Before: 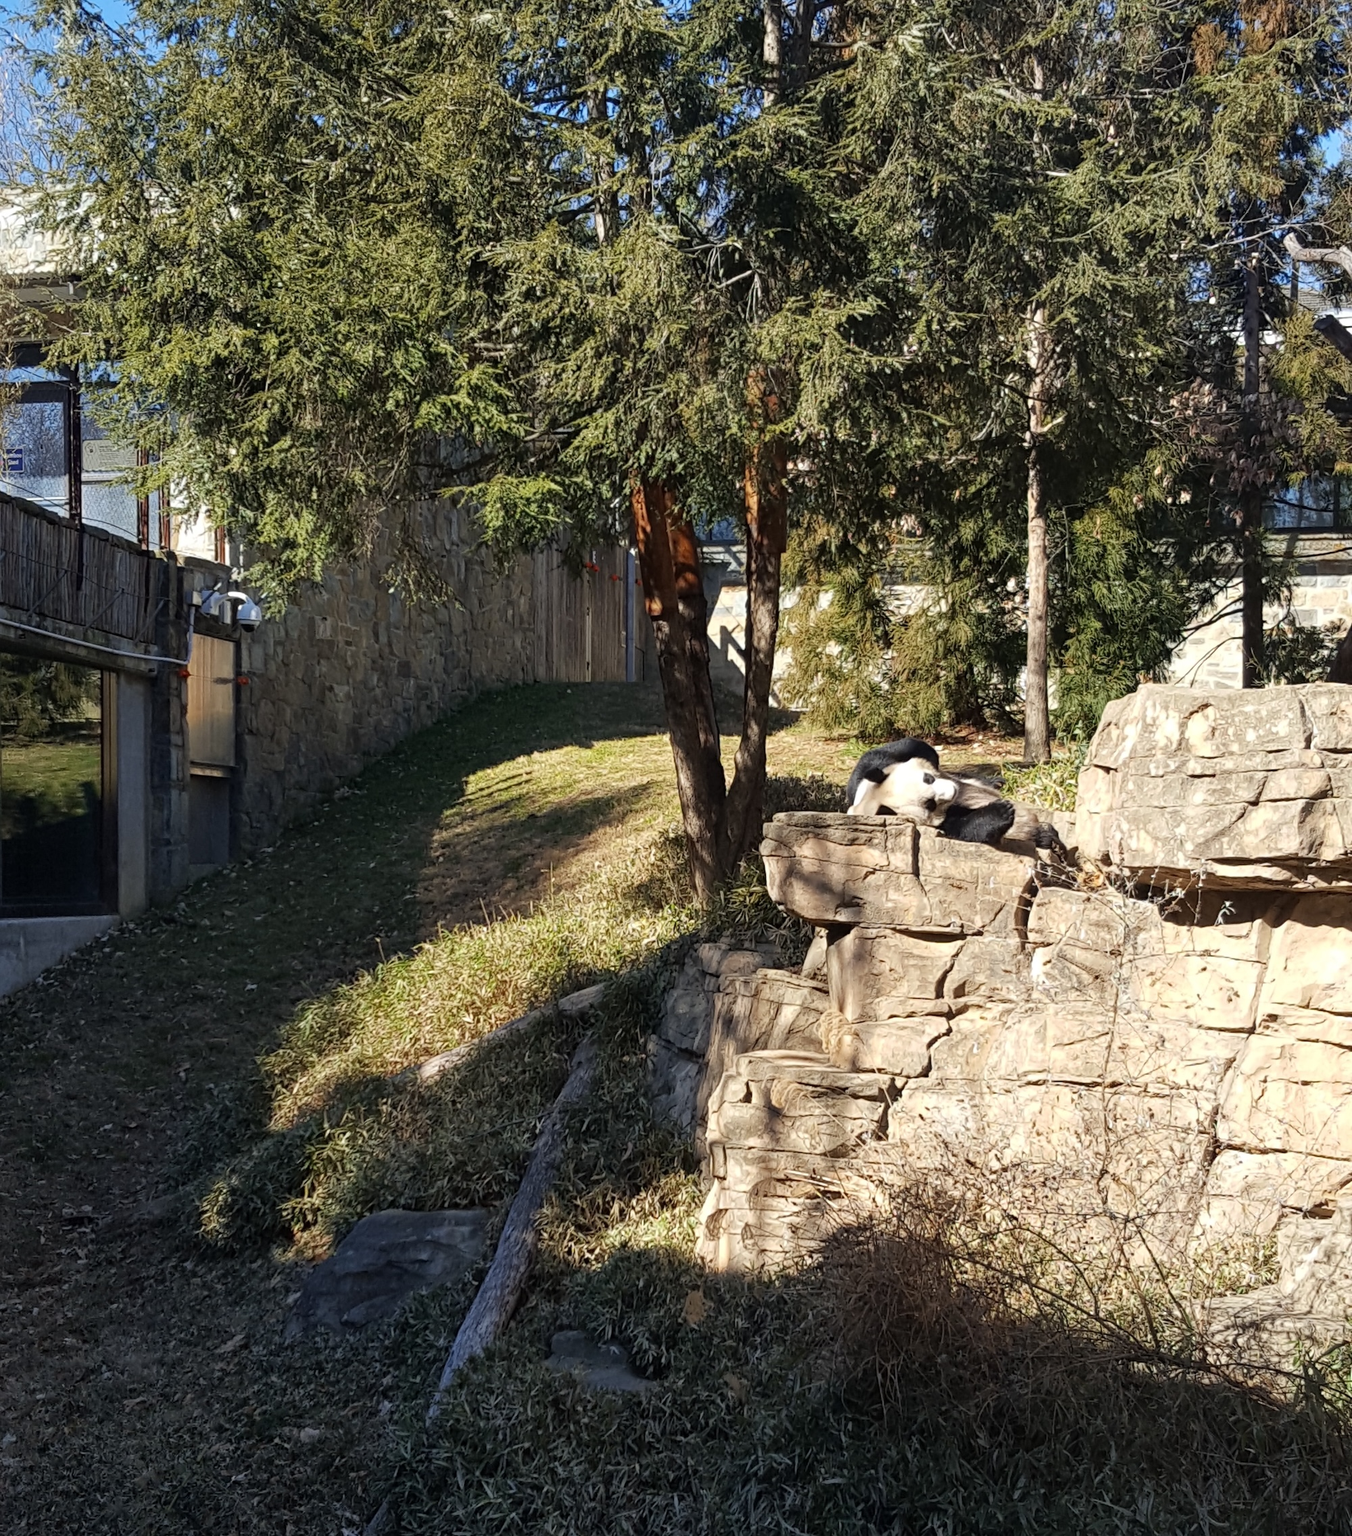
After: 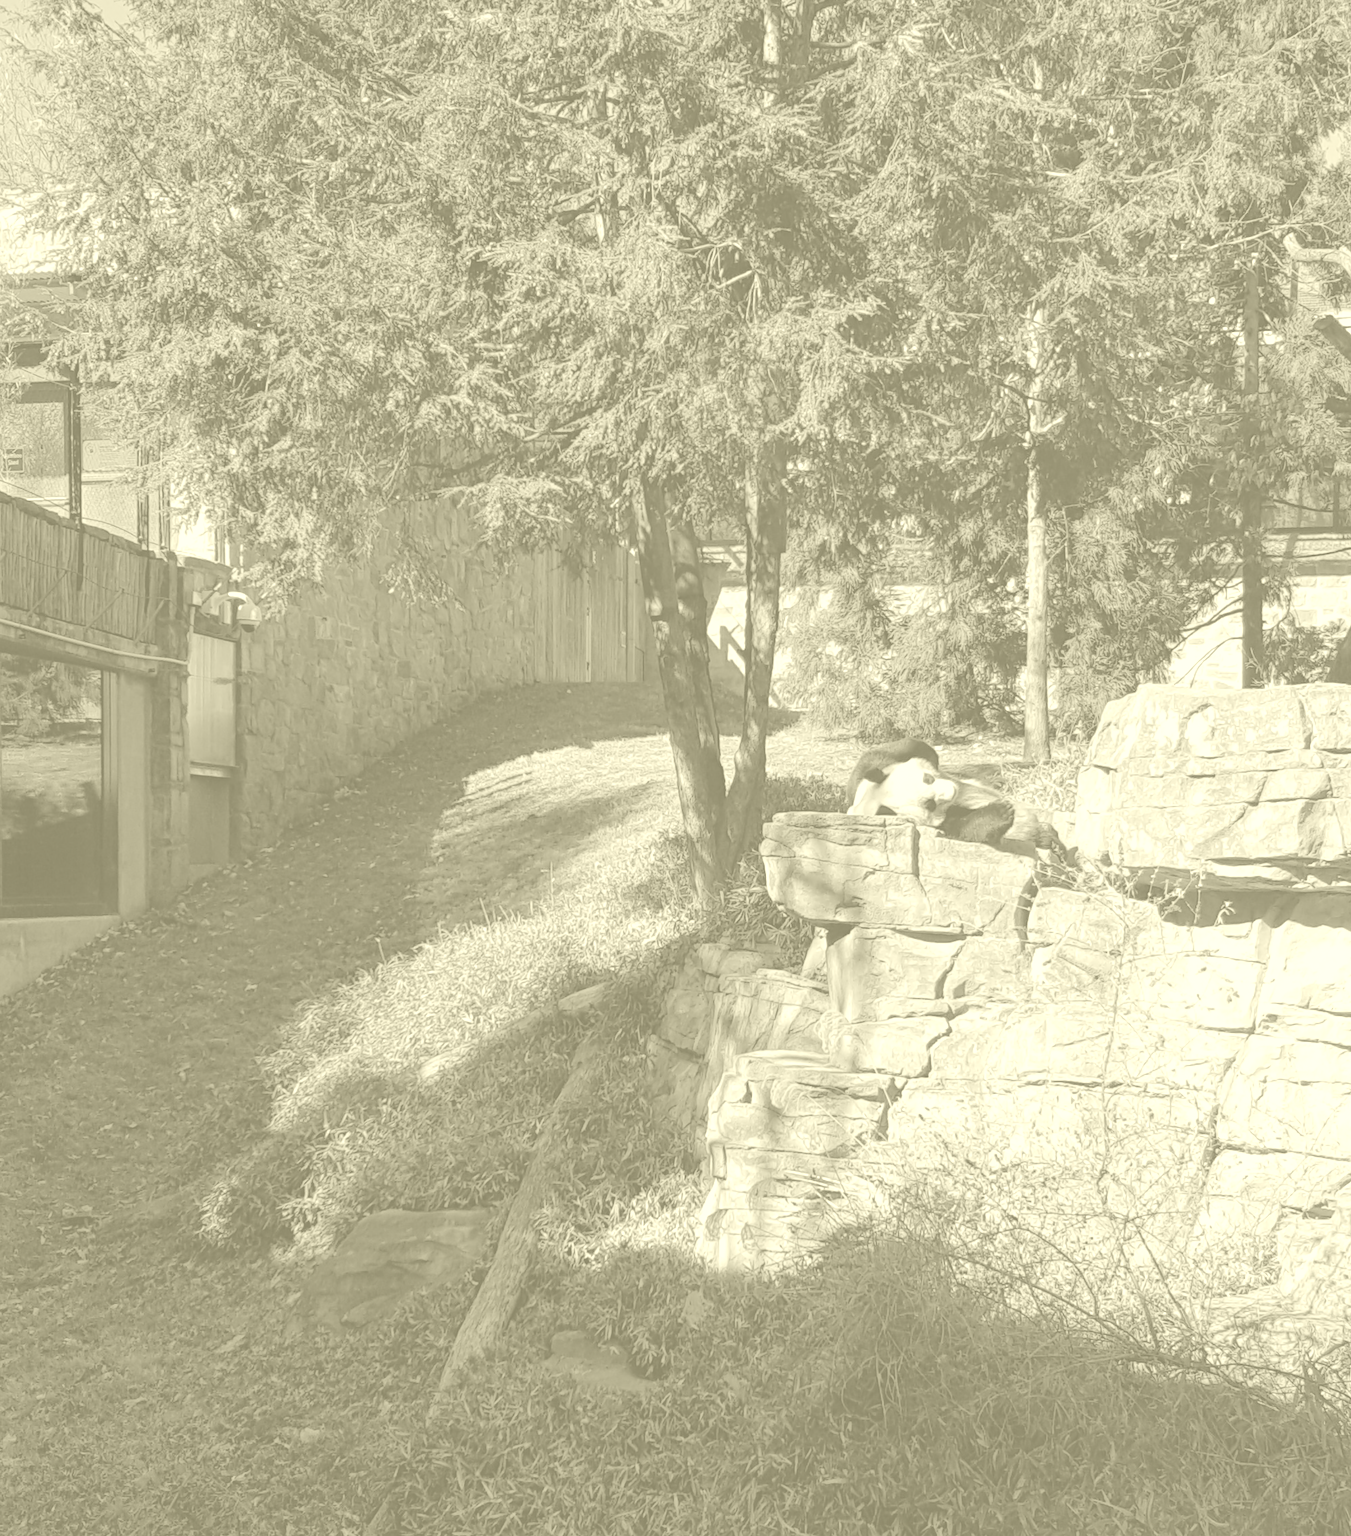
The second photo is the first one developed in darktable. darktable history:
colorize: hue 43.2°, saturation 40%, version 1
tone curve: curves: ch0 [(0, 0) (0.045, 0.074) (0.883, 0.858) (1, 1)]; ch1 [(0, 0) (0.149, 0.074) (0.379, 0.327) (0.427, 0.401) (0.489, 0.479) (0.505, 0.515) (0.537, 0.573) (0.563, 0.599) (1, 1)]; ch2 [(0, 0) (0.307, 0.298) (0.388, 0.375) (0.443, 0.456) (0.485, 0.492) (1, 1)], color space Lab, independent channels, preserve colors none
